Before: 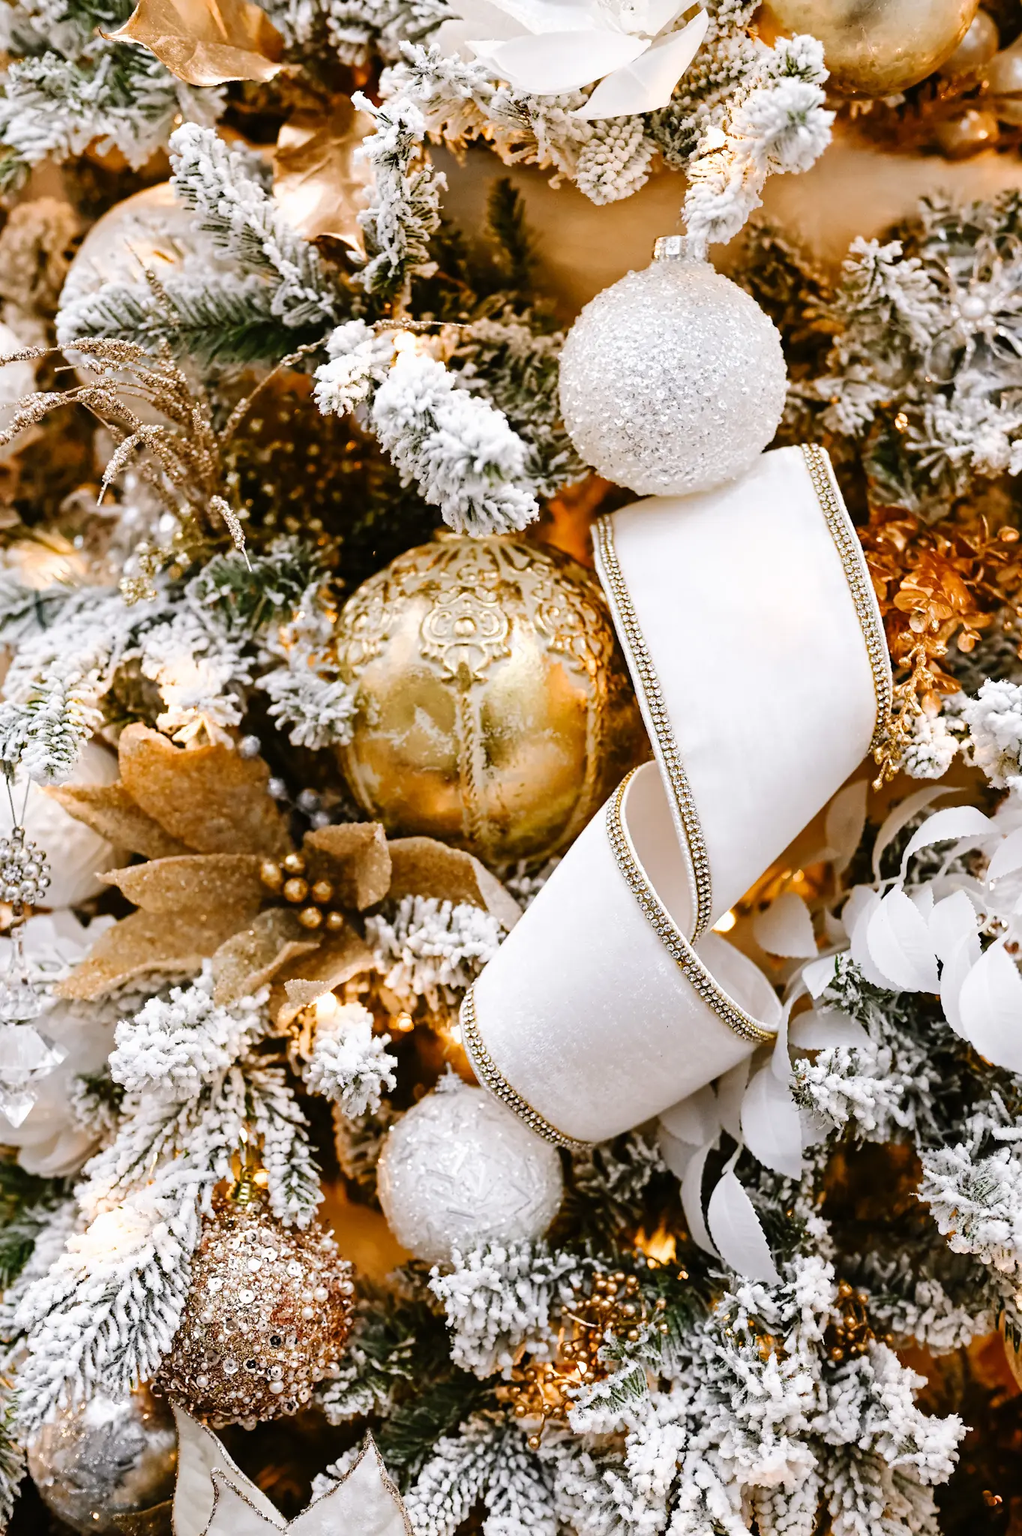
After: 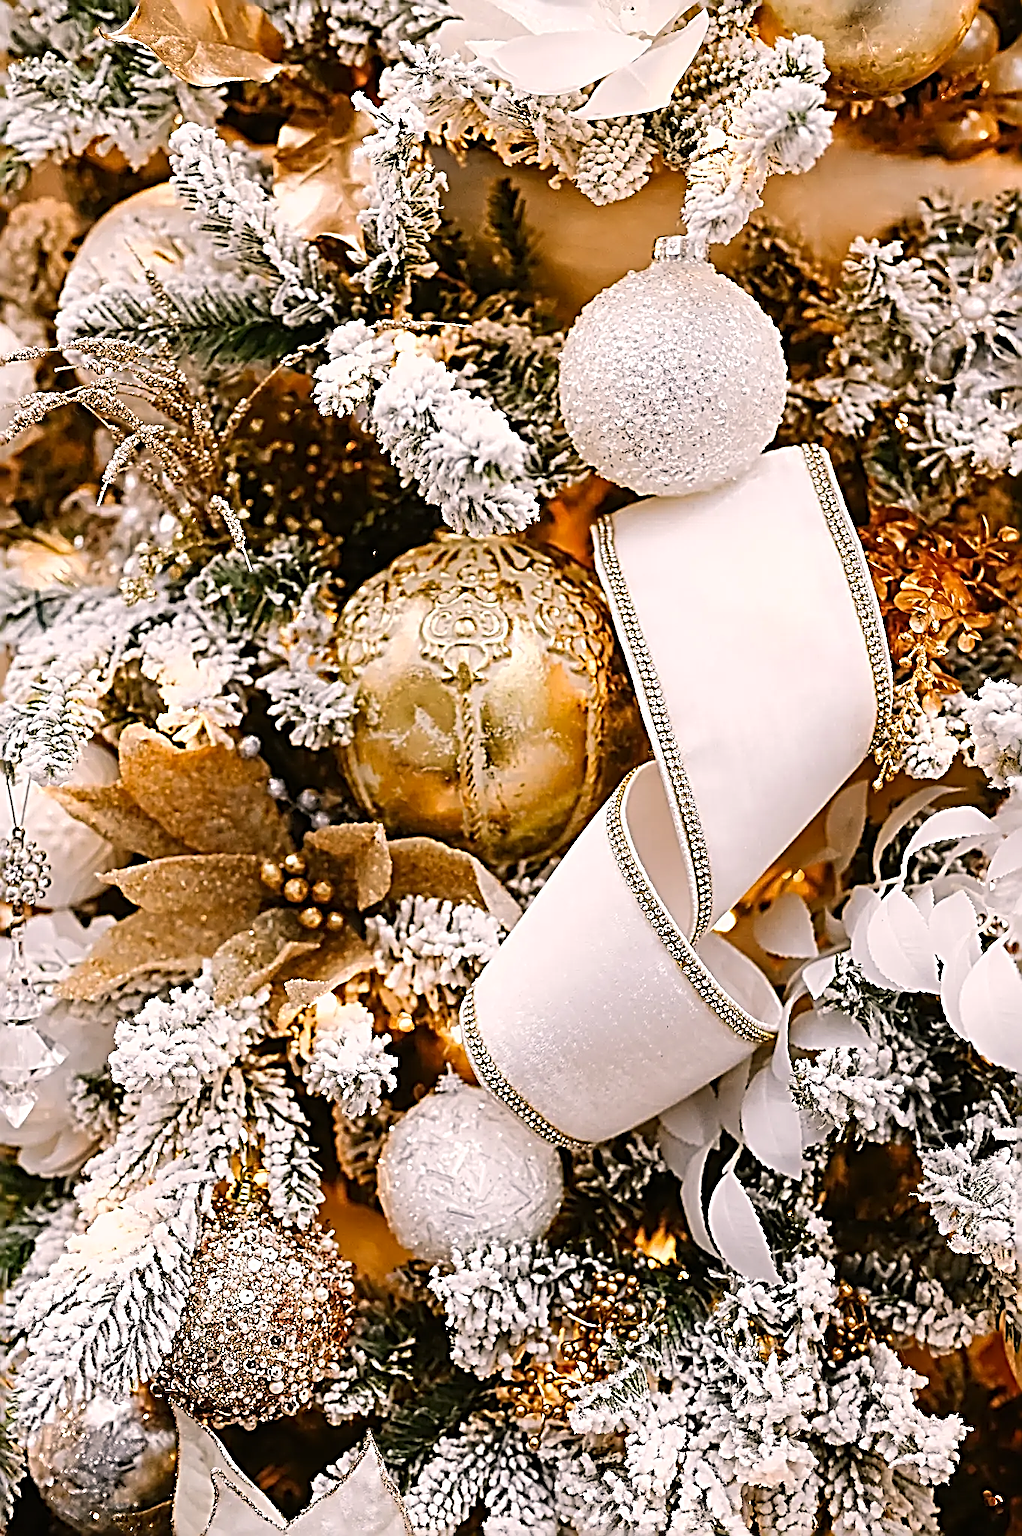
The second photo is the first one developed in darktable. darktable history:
color correction: highlights a* 5.81, highlights b* 4.84
sharpen: radius 3.158, amount 1.731
